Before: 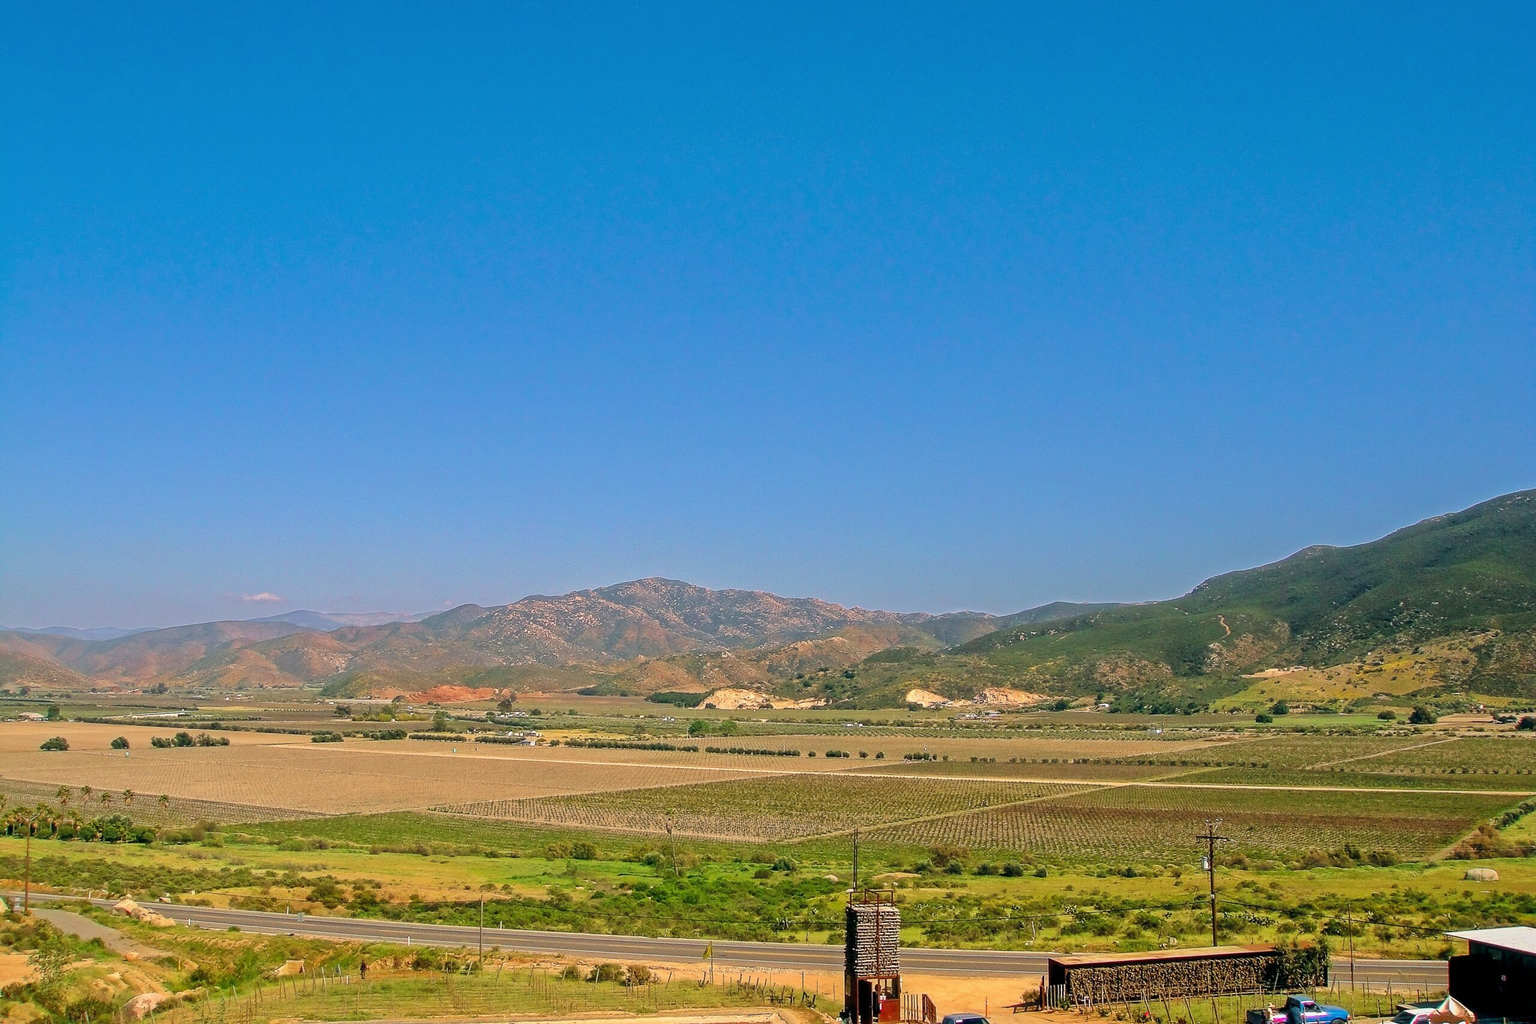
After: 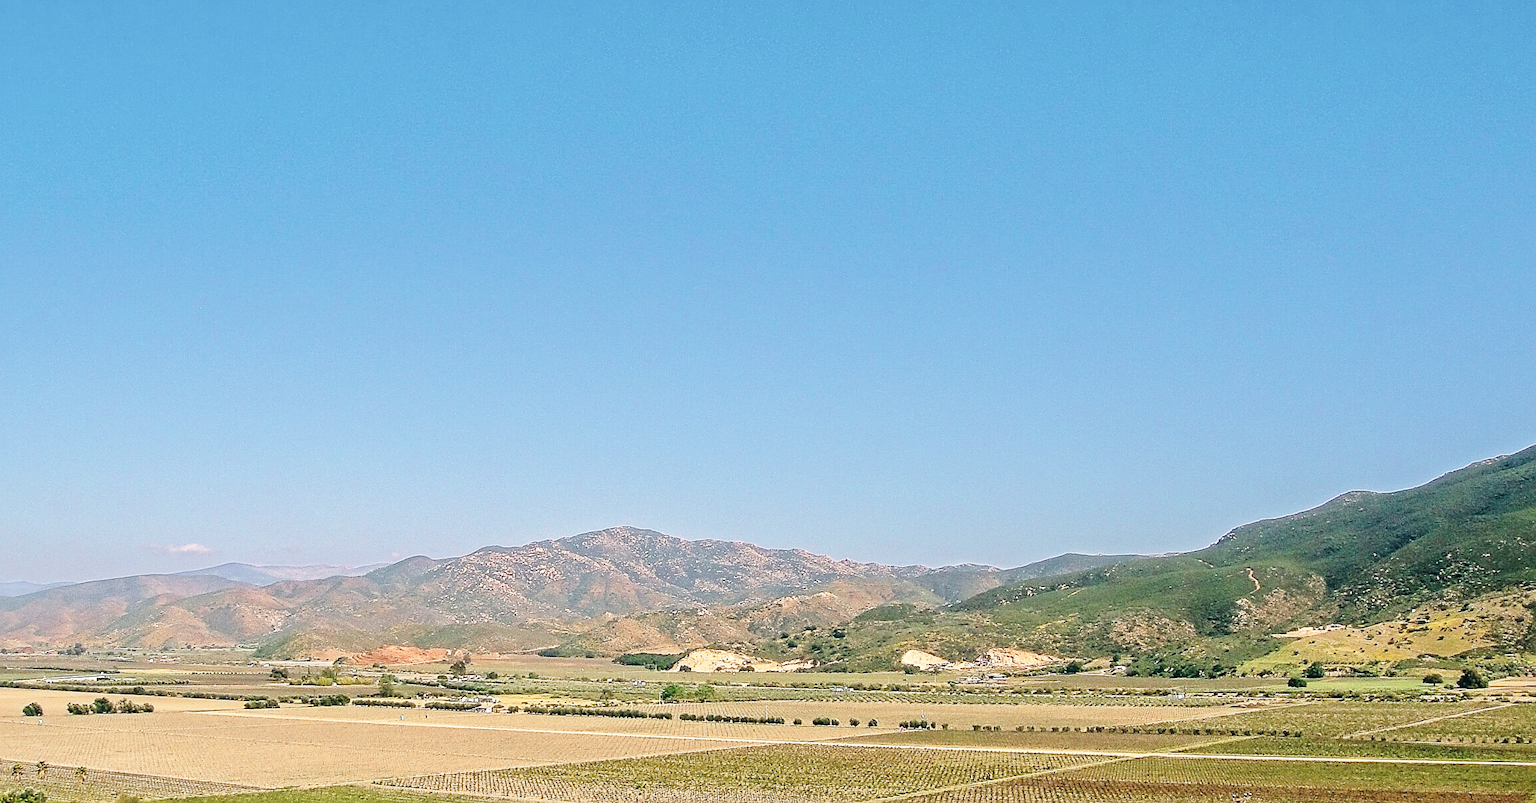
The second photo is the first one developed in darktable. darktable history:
crop: left 5.925%, top 9.955%, right 3.585%, bottom 19.086%
base curve: curves: ch0 [(0, 0) (0.028, 0.03) (0.121, 0.232) (0.46, 0.748) (0.859, 0.968) (1, 1)], preserve colors none
sharpen: on, module defaults
contrast brightness saturation: contrast 0.06, brightness -0.012, saturation -0.234
